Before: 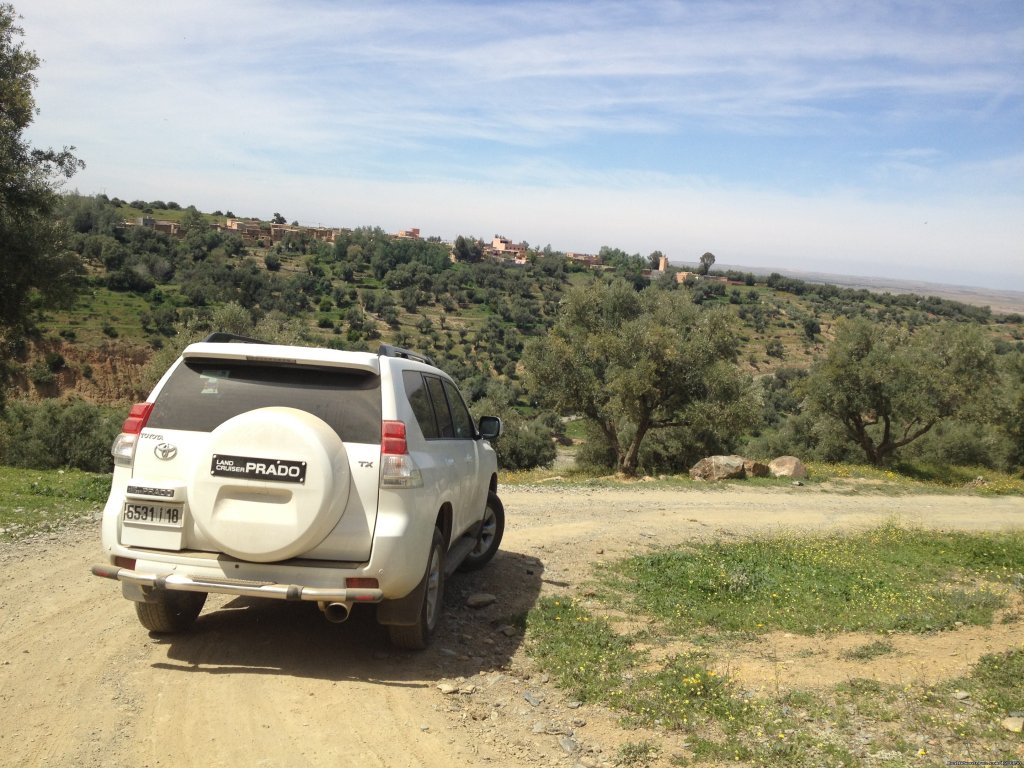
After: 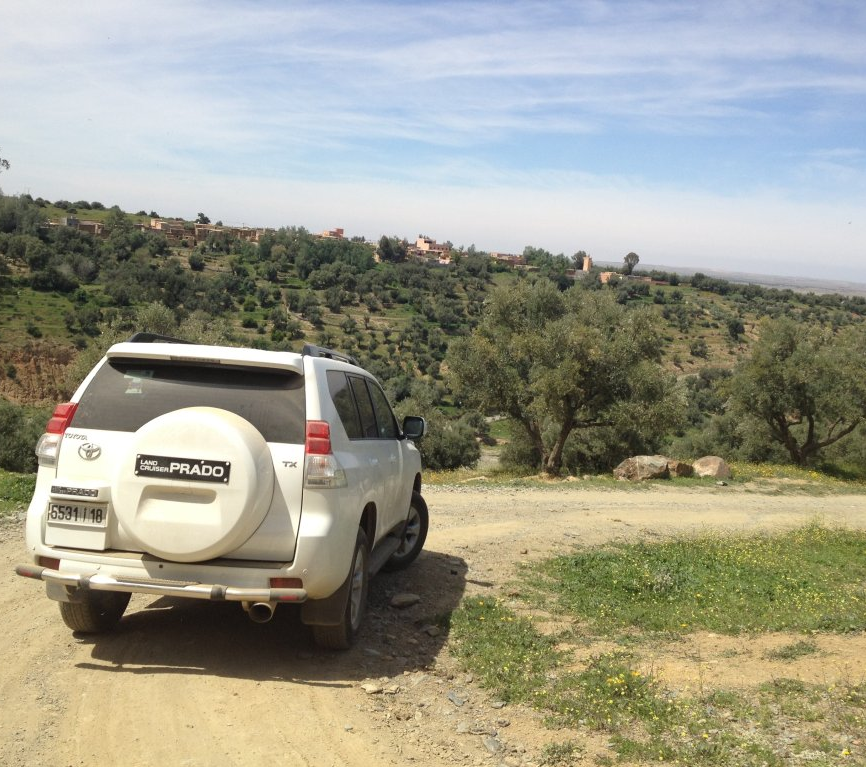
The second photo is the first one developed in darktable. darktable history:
crop: left 7.512%, right 7.824%
